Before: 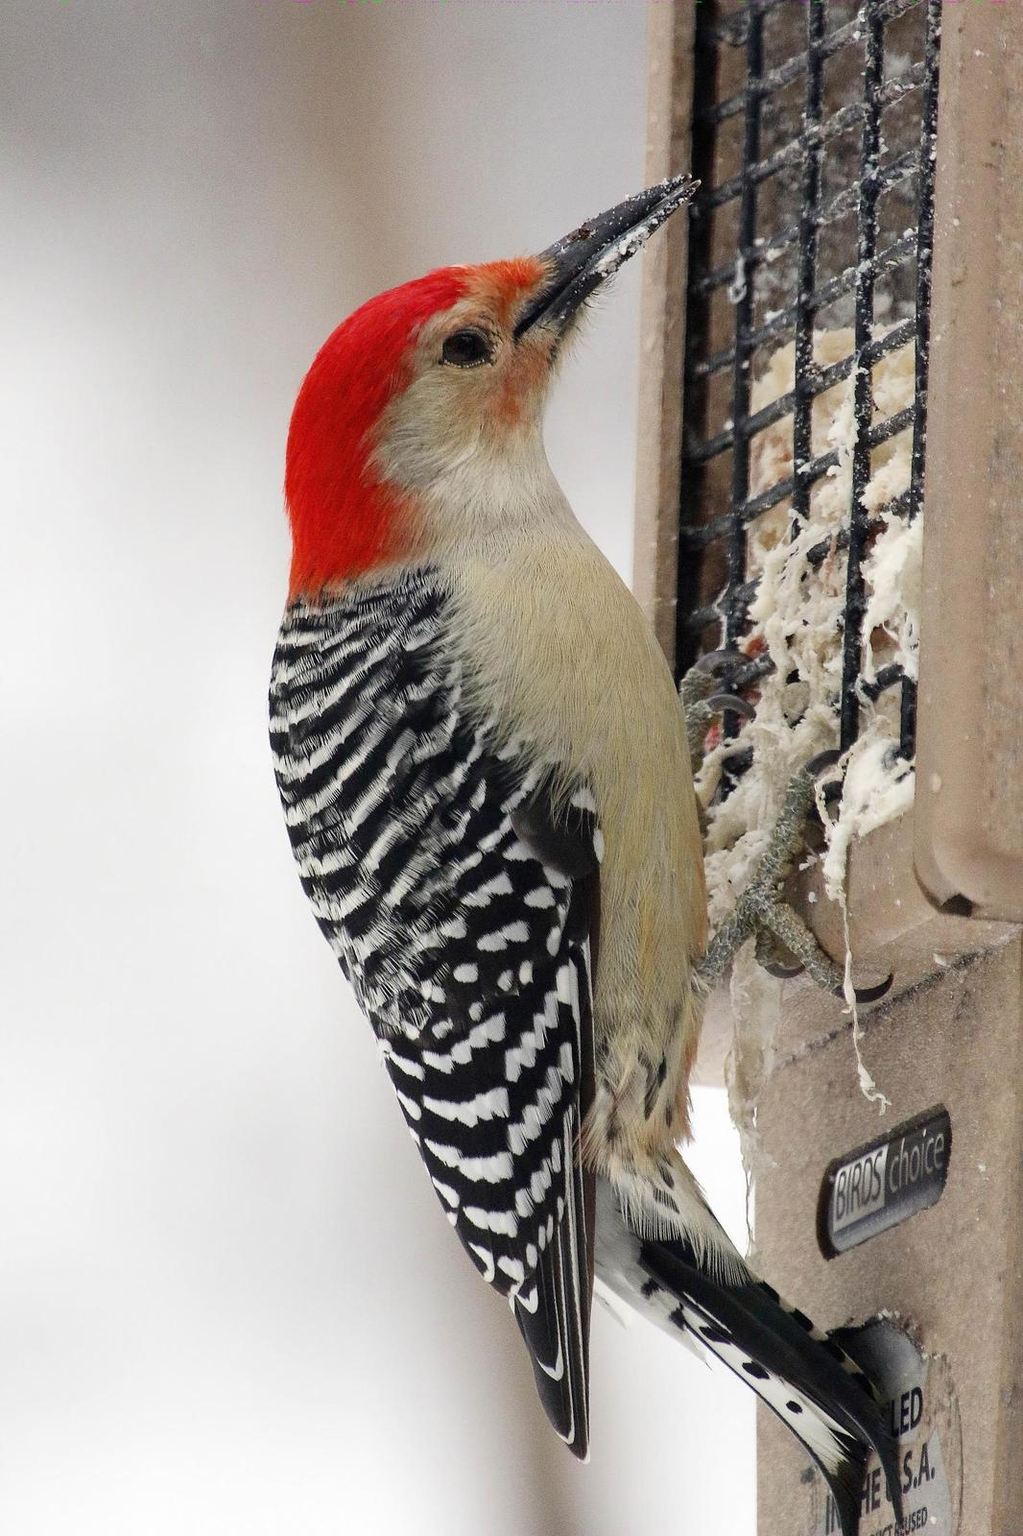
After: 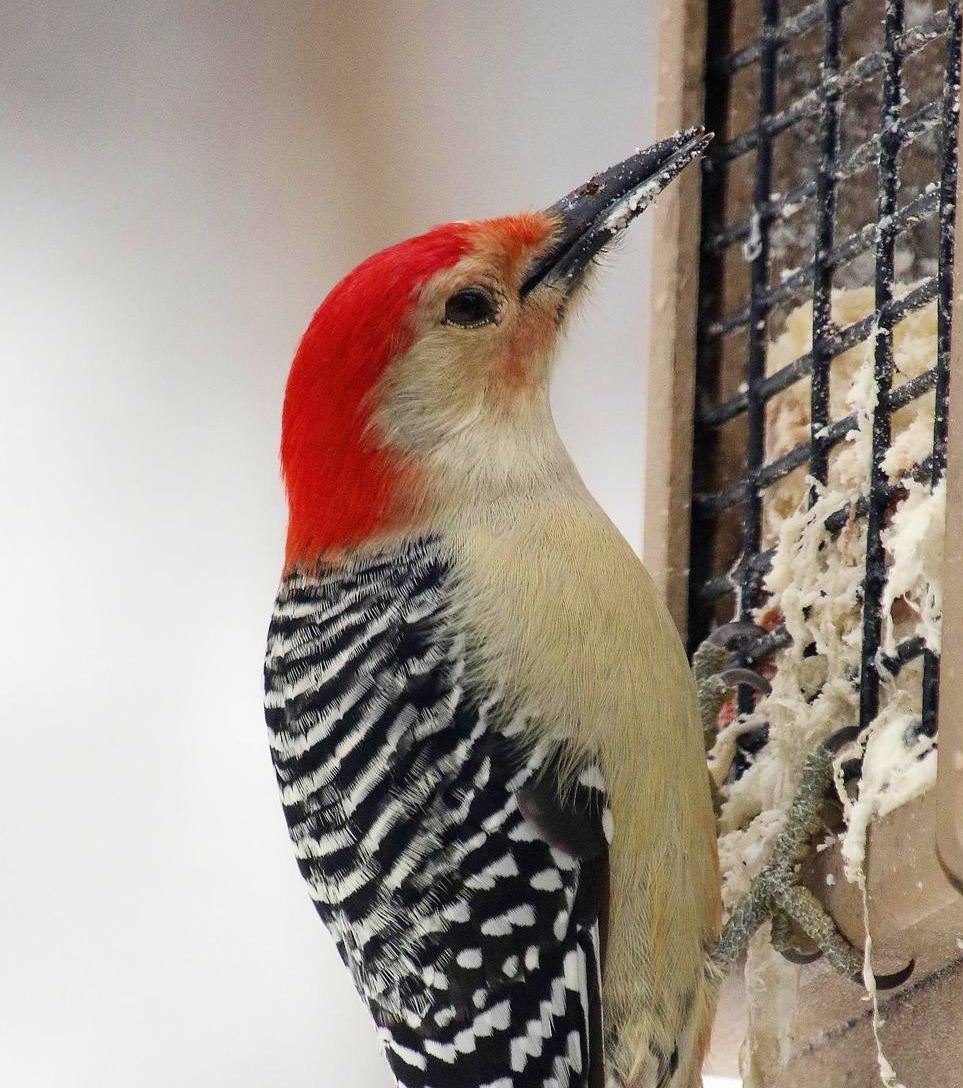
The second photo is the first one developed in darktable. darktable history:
velvia: strength 30%
crop: left 1.509%, top 3.452%, right 7.696%, bottom 28.452%
